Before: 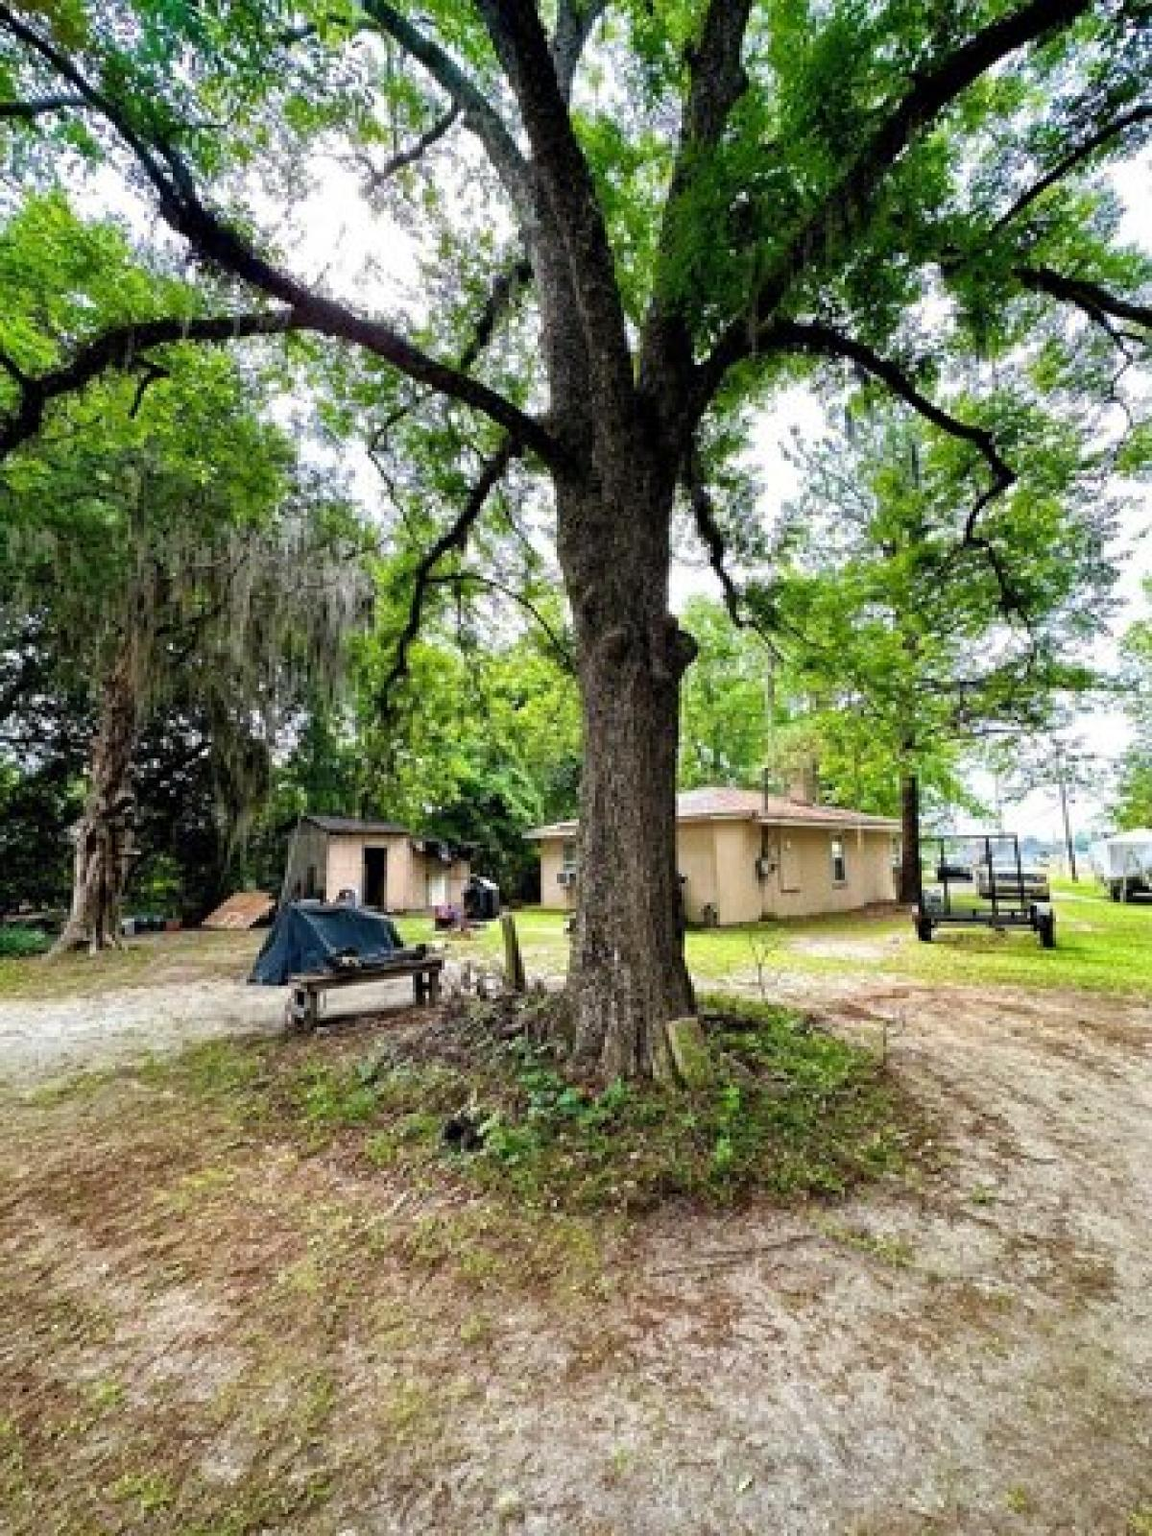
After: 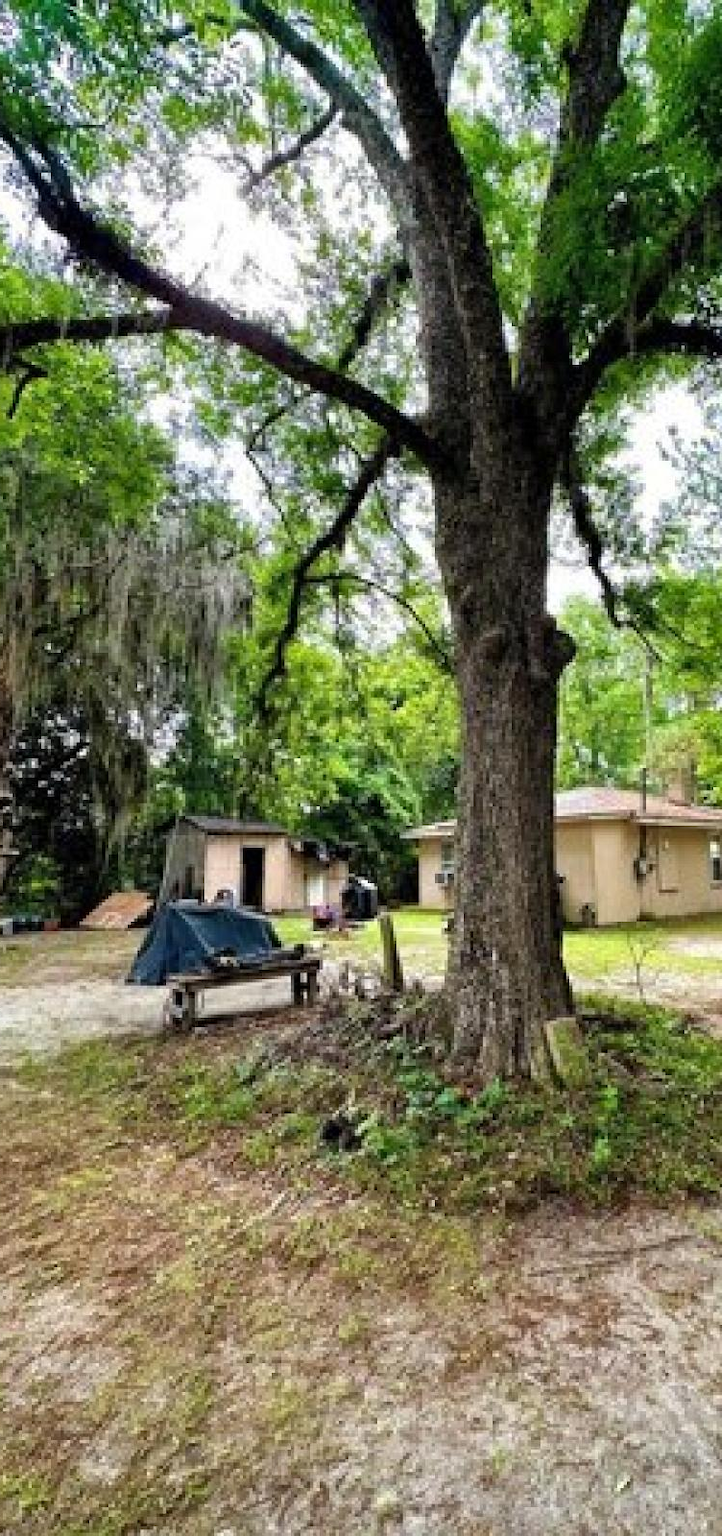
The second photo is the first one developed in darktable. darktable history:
crop: left 10.644%, right 26.528%
shadows and highlights: shadows 49, highlights -41, soften with gaussian
